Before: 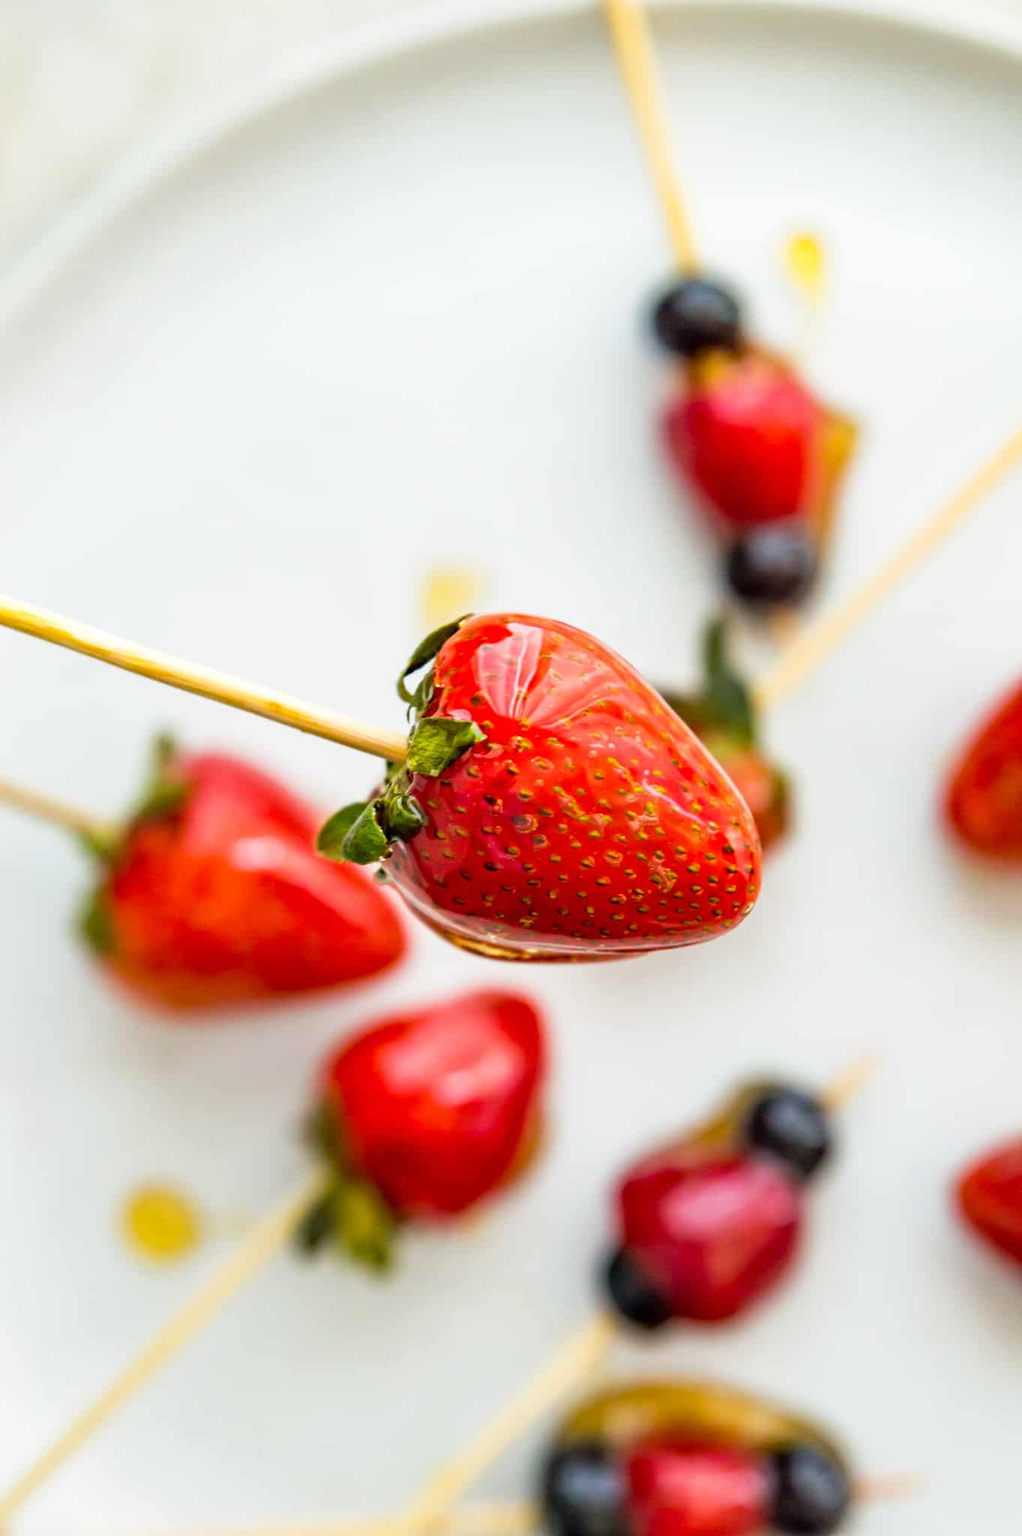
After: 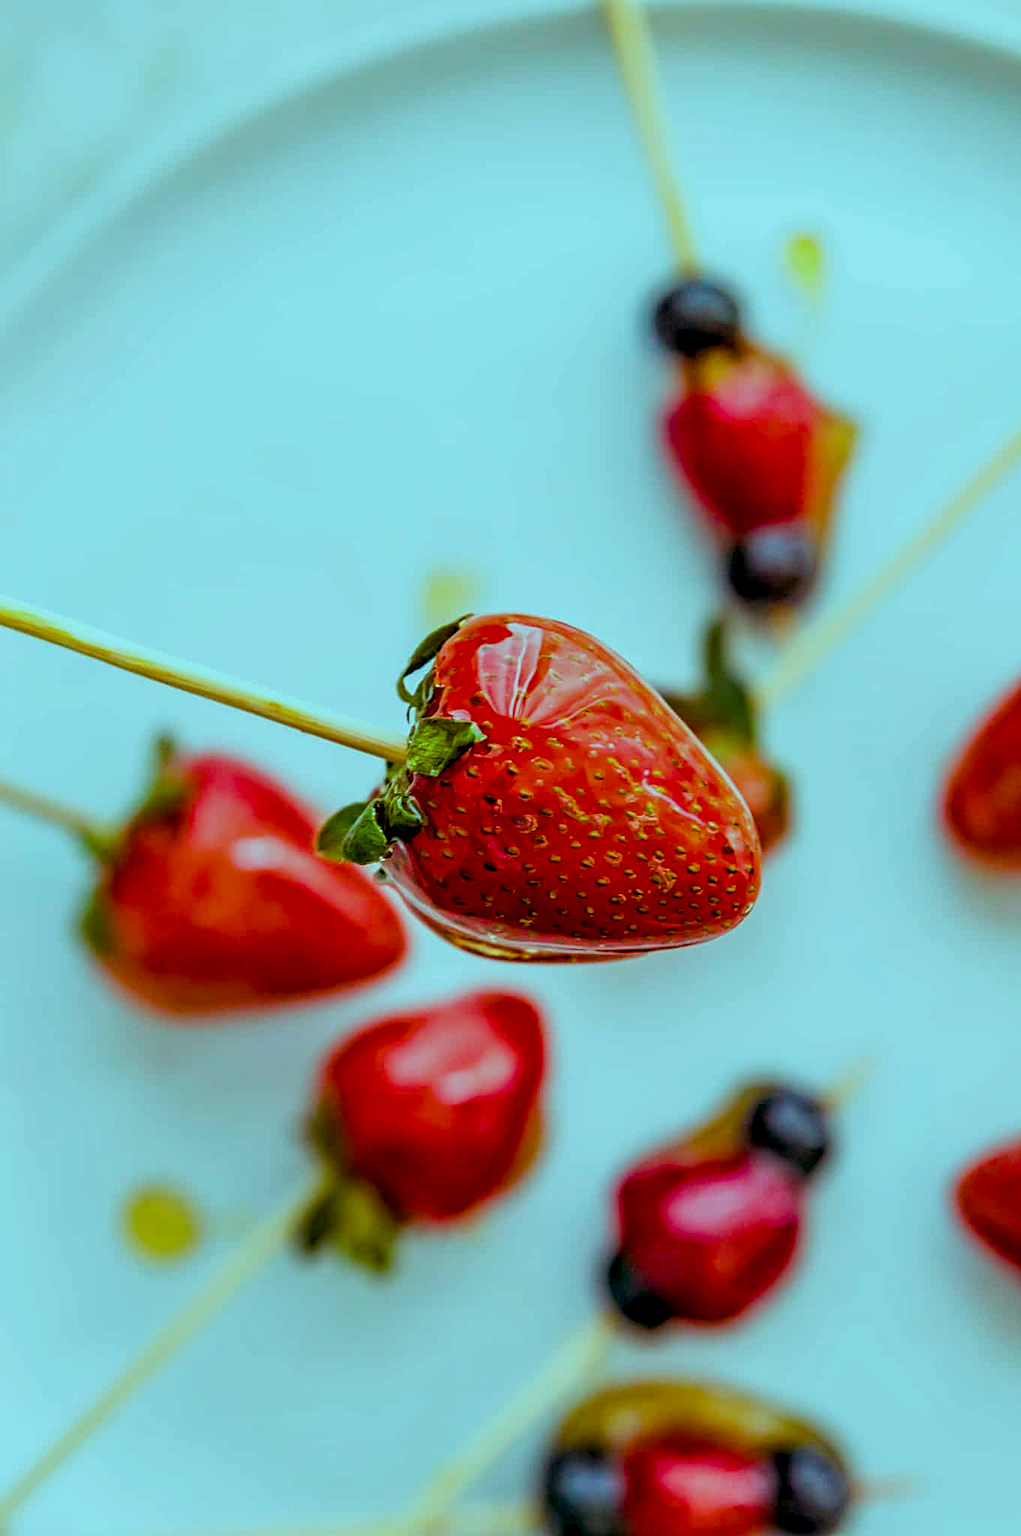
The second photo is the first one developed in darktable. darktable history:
color balance rgb: shadows lift › luminance -7.7%, shadows lift › chroma 2.13%, shadows lift › hue 165.27°, power › luminance -7.77%, power › chroma 1.34%, power › hue 330.55°, highlights gain › luminance -33.33%, highlights gain › chroma 5.68%, highlights gain › hue 217.2°, global offset › luminance -0.33%, global offset › chroma 0.11%, global offset › hue 165.27°, perceptual saturation grading › global saturation 27.72%, perceptual saturation grading › highlights -25%, perceptual saturation grading › mid-tones 25%, perceptual saturation grading › shadows 50%
sharpen: on, module defaults
contrast brightness saturation: saturation -0.05
local contrast: on, module defaults
